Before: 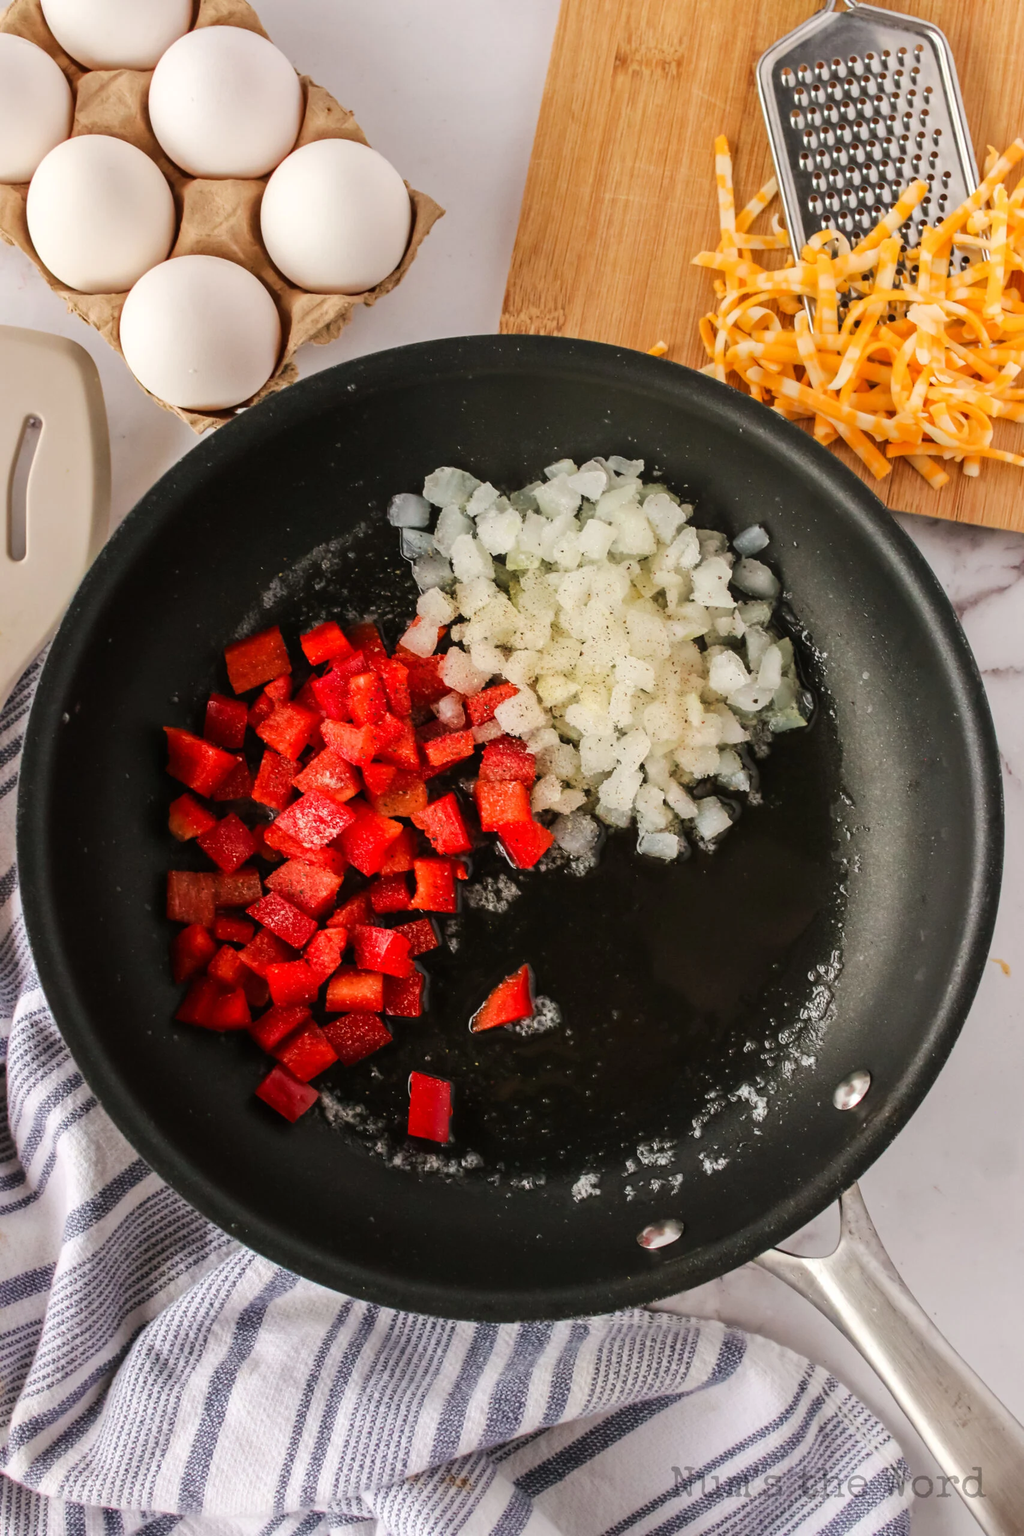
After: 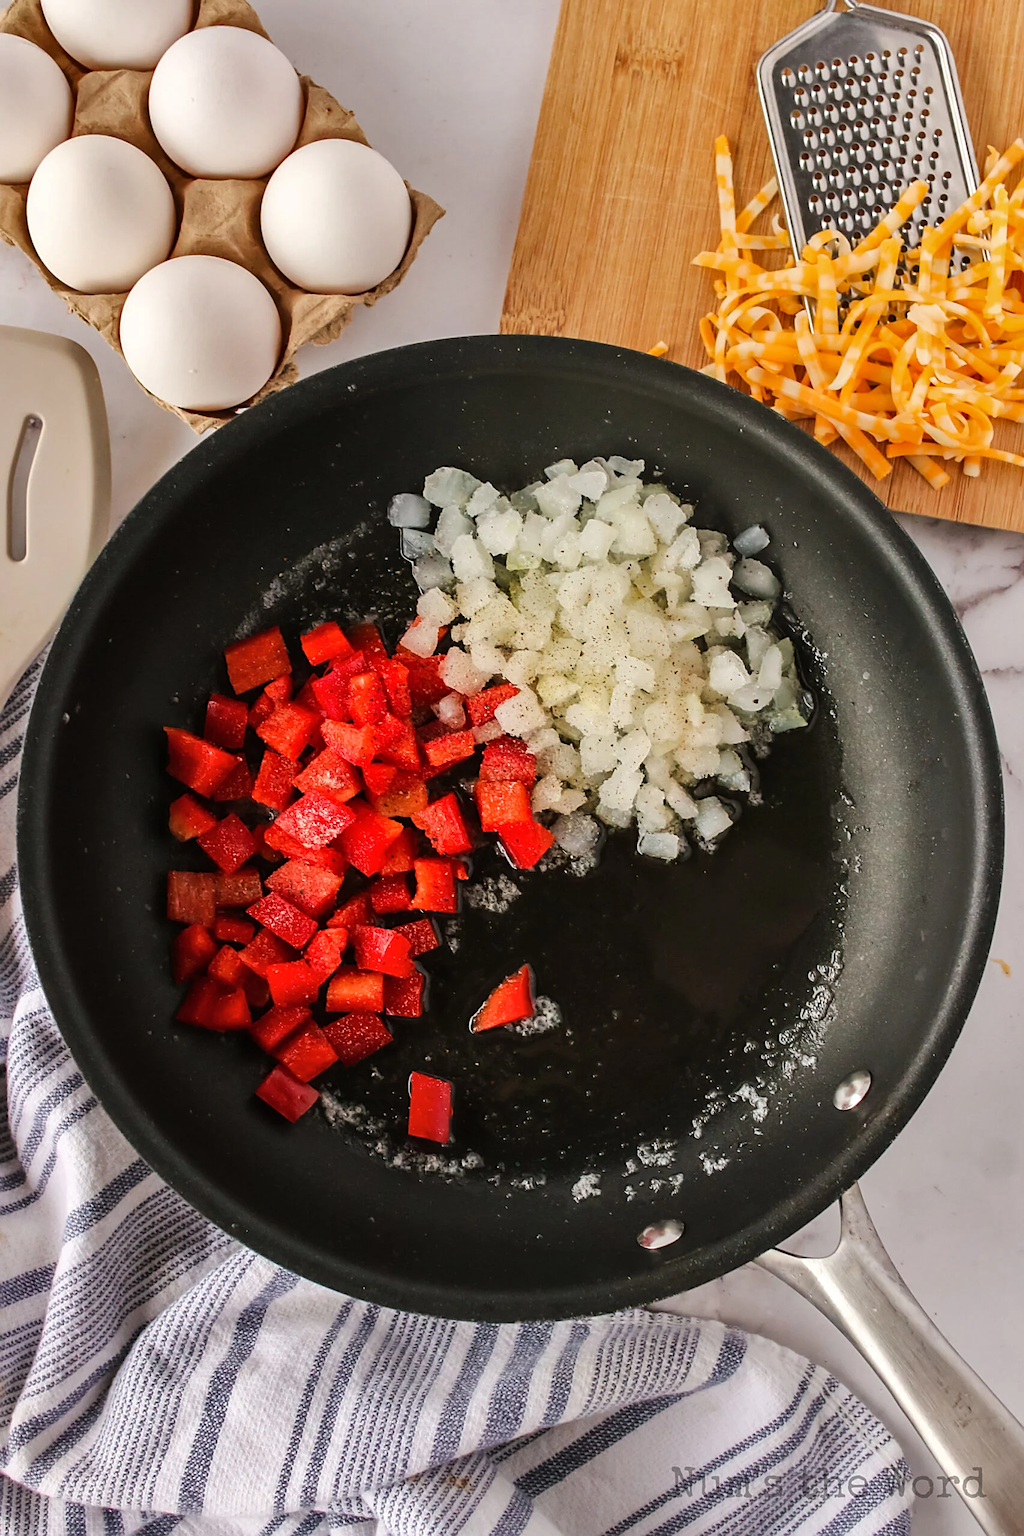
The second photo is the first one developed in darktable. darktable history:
sharpen: on, module defaults
shadows and highlights: shadows 22.11, highlights -48.39, soften with gaussian
